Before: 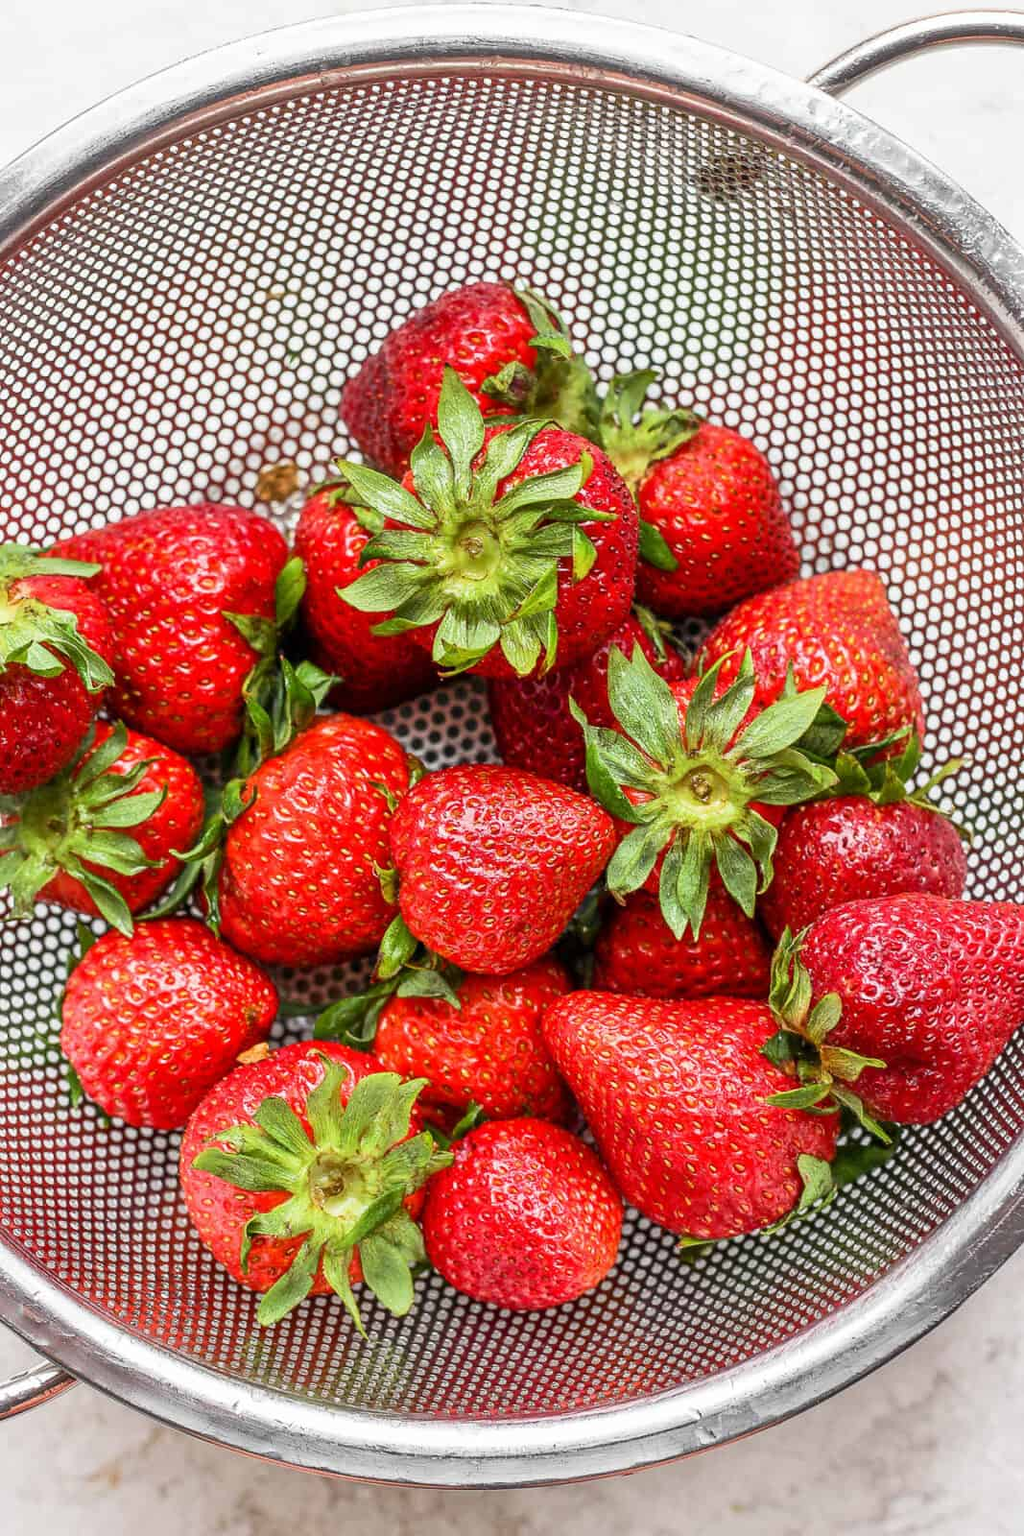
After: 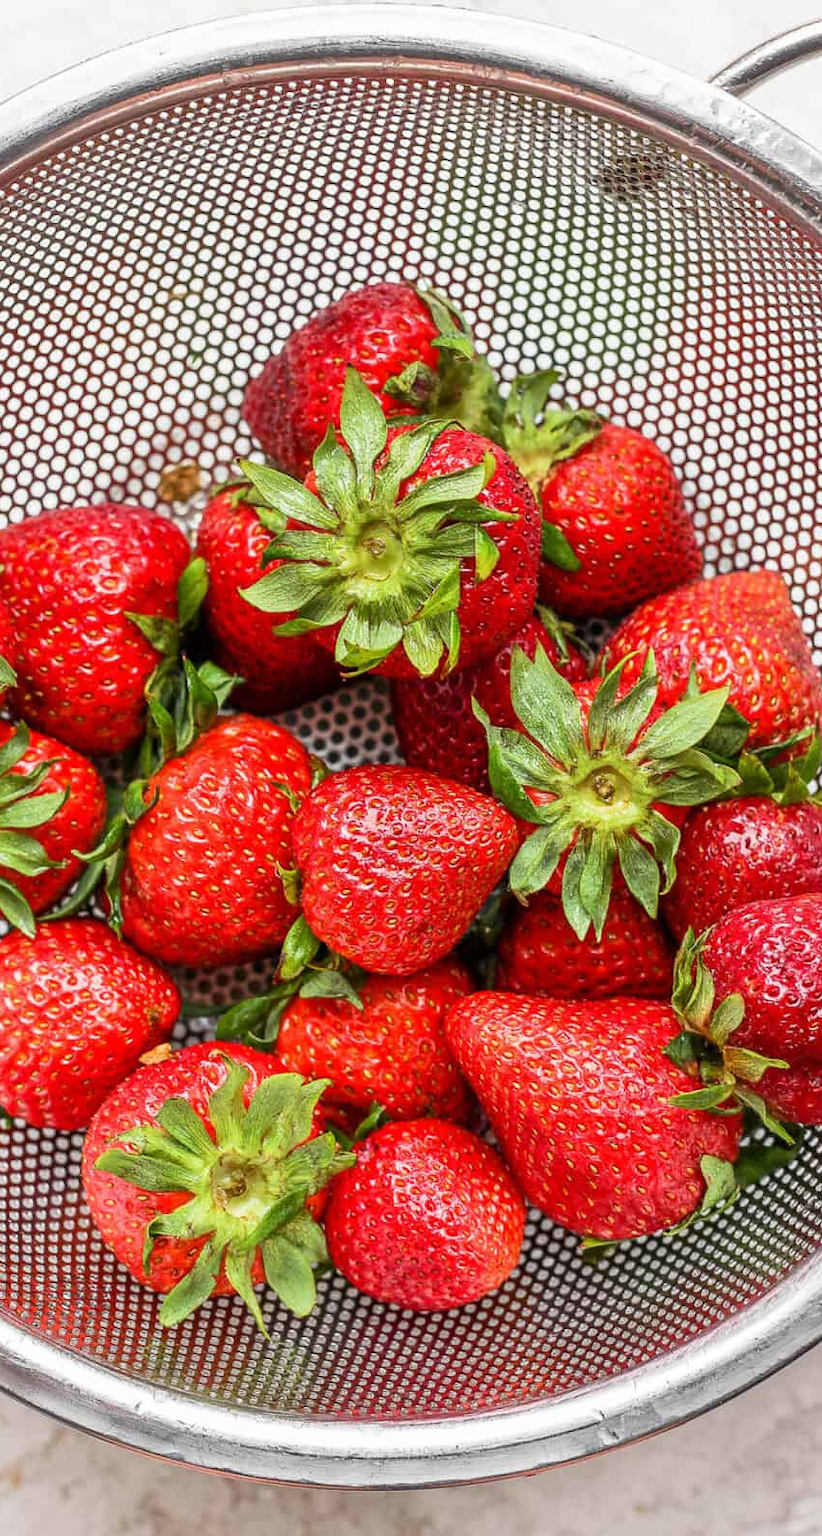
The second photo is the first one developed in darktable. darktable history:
crop and rotate: left 9.587%, right 10.177%
